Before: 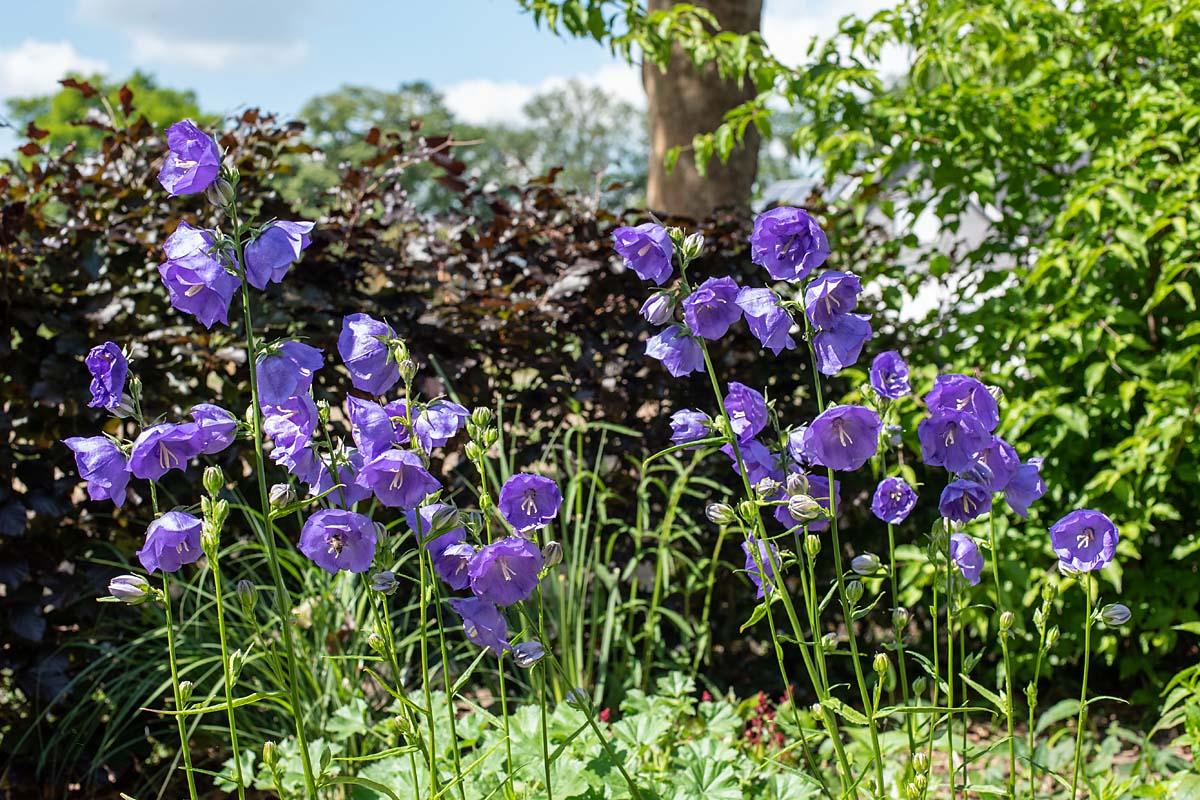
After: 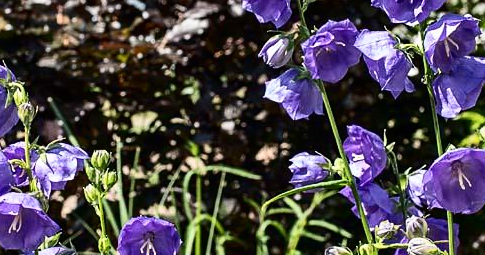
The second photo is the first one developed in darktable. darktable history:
crop: left 31.751%, top 32.172%, right 27.8%, bottom 35.83%
contrast brightness saturation: contrast 0.28
